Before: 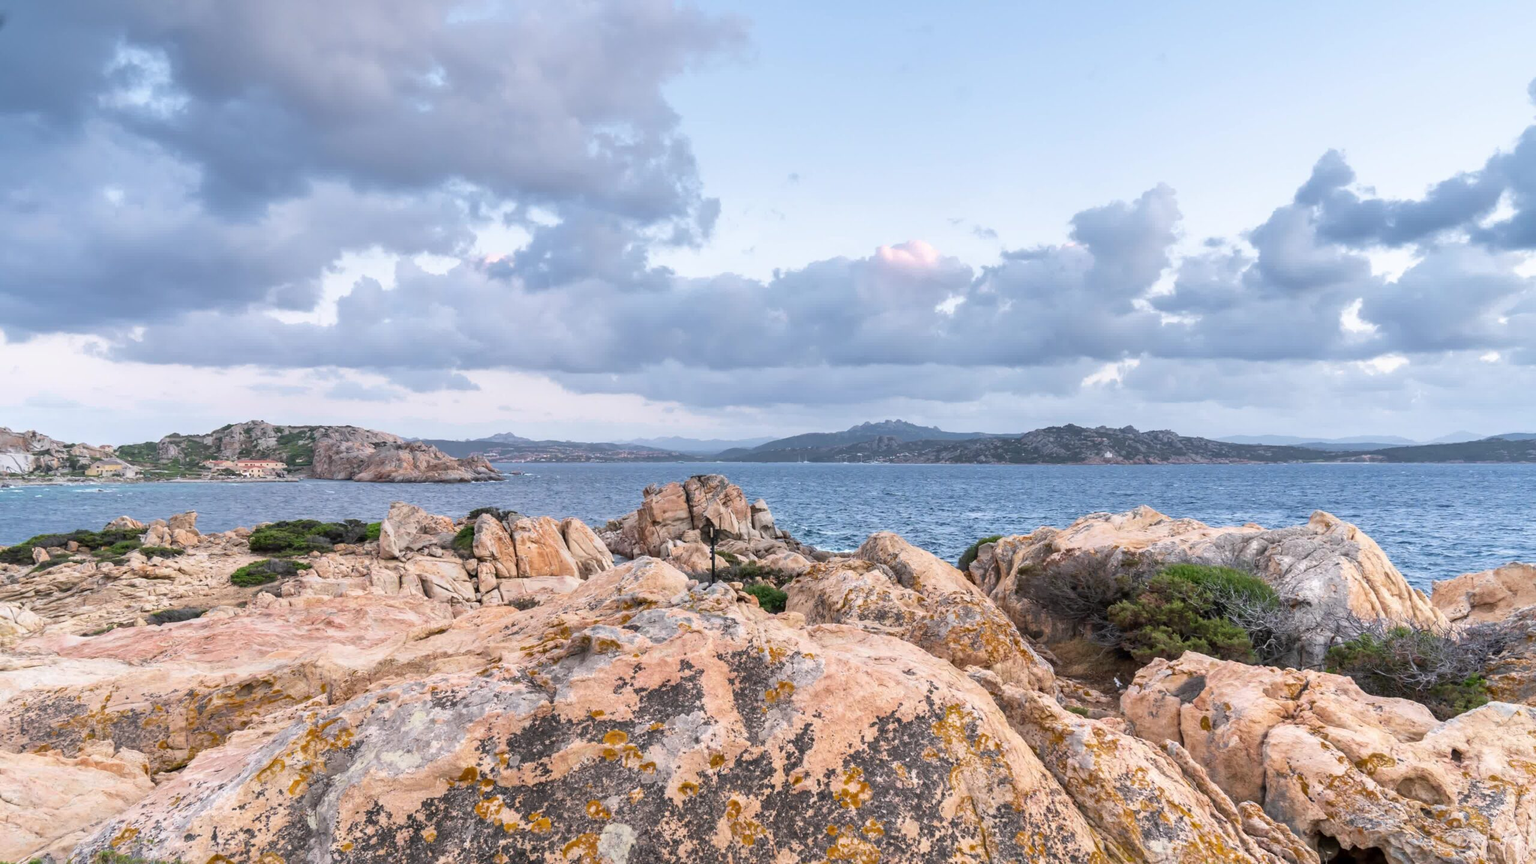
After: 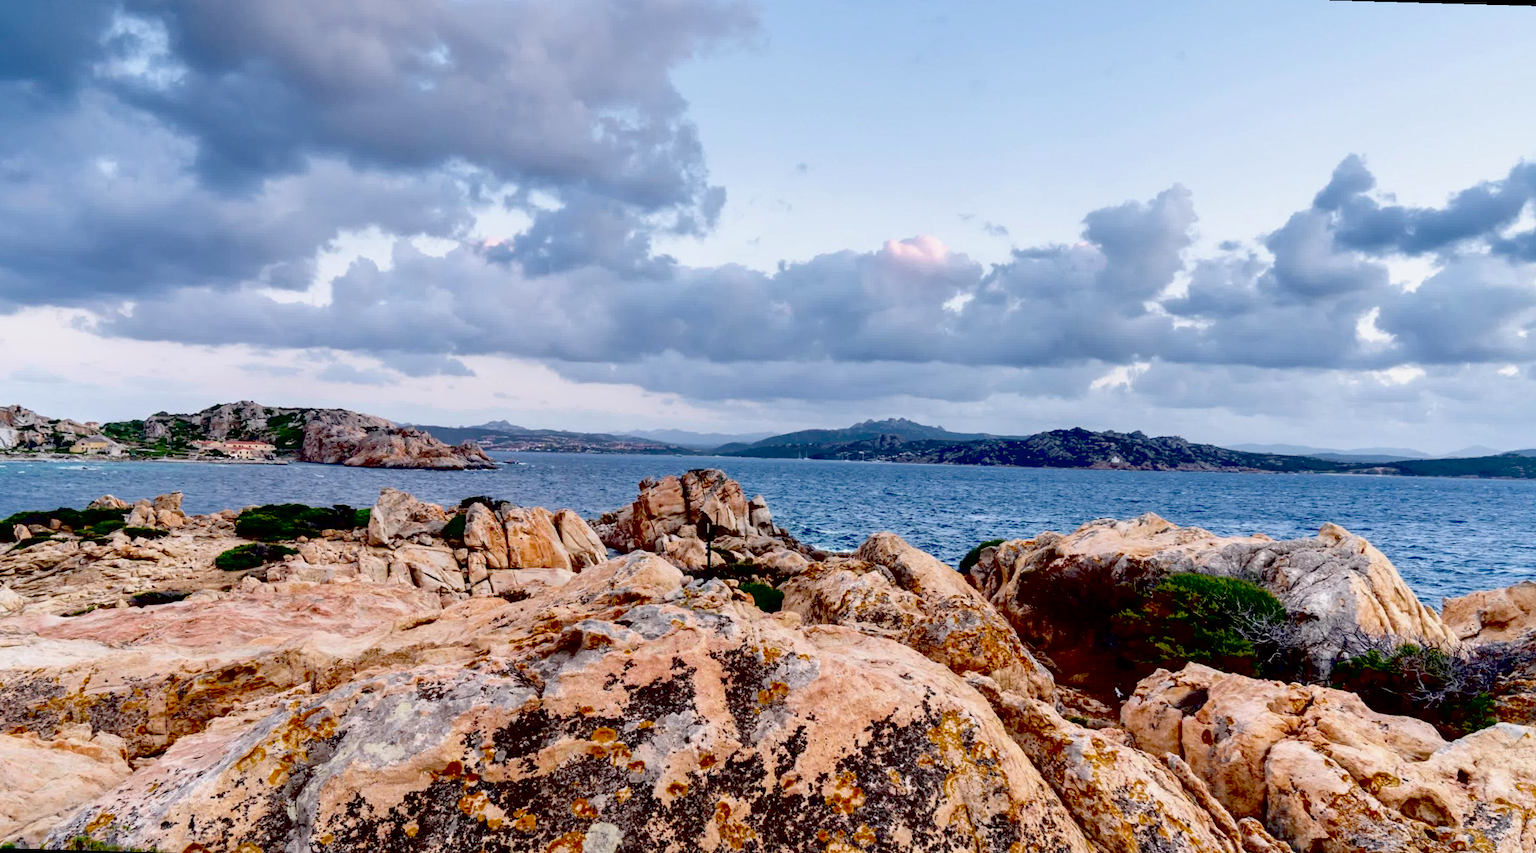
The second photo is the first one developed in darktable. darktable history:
local contrast: mode bilateral grid, contrast 15, coarseness 36, detail 105%, midtone range 0.2
exposure: black level correction 0.1, exposure -0.092 EV, compensate highlight preservation false
rotate and perspective: rotation 1.57°, crop left 0.018, crop right 0.982, crop top 0.039, crop bottom 0.961
